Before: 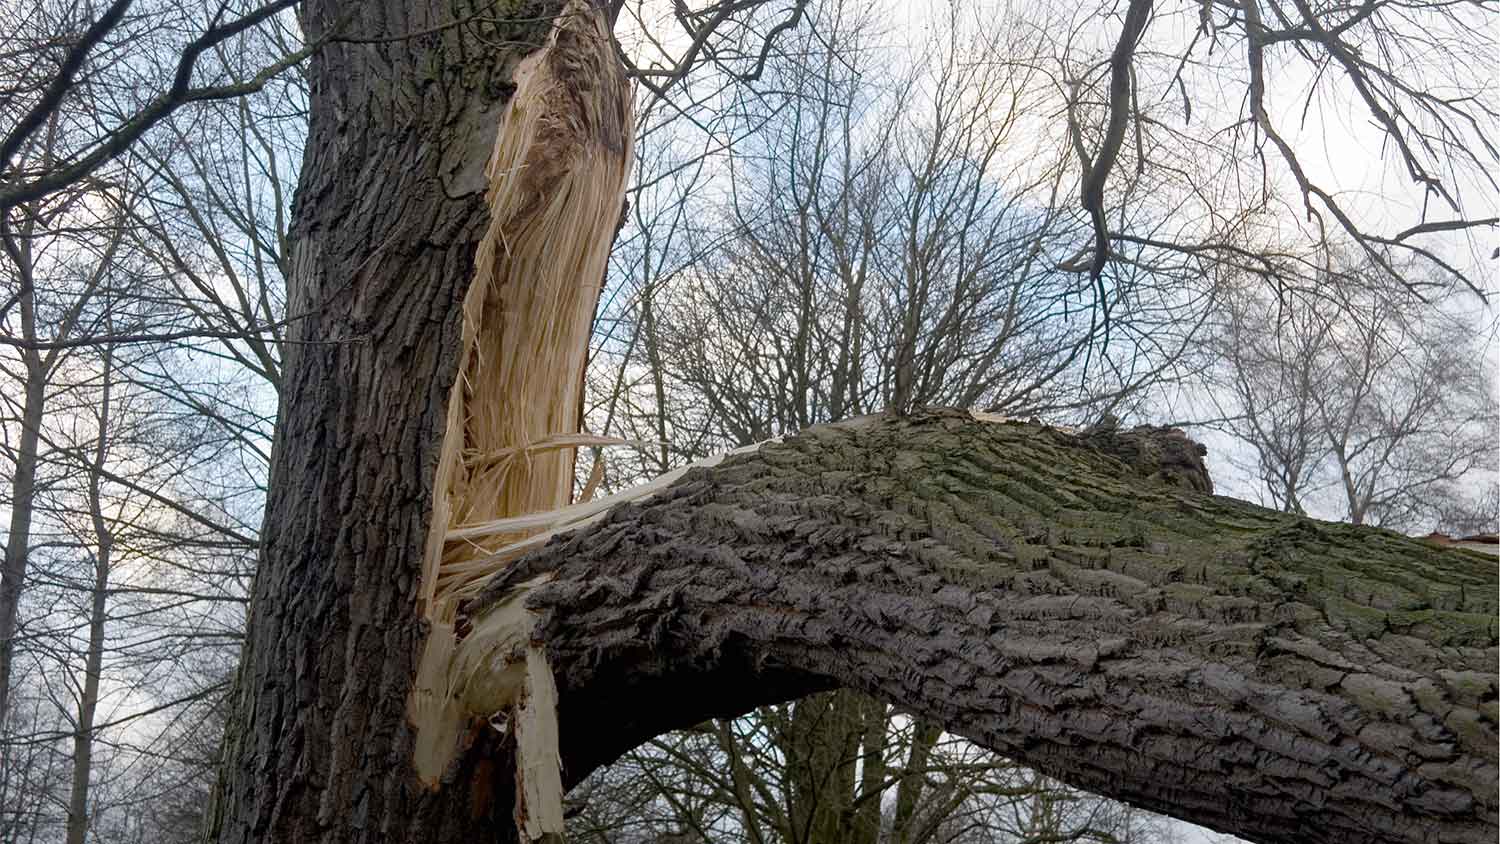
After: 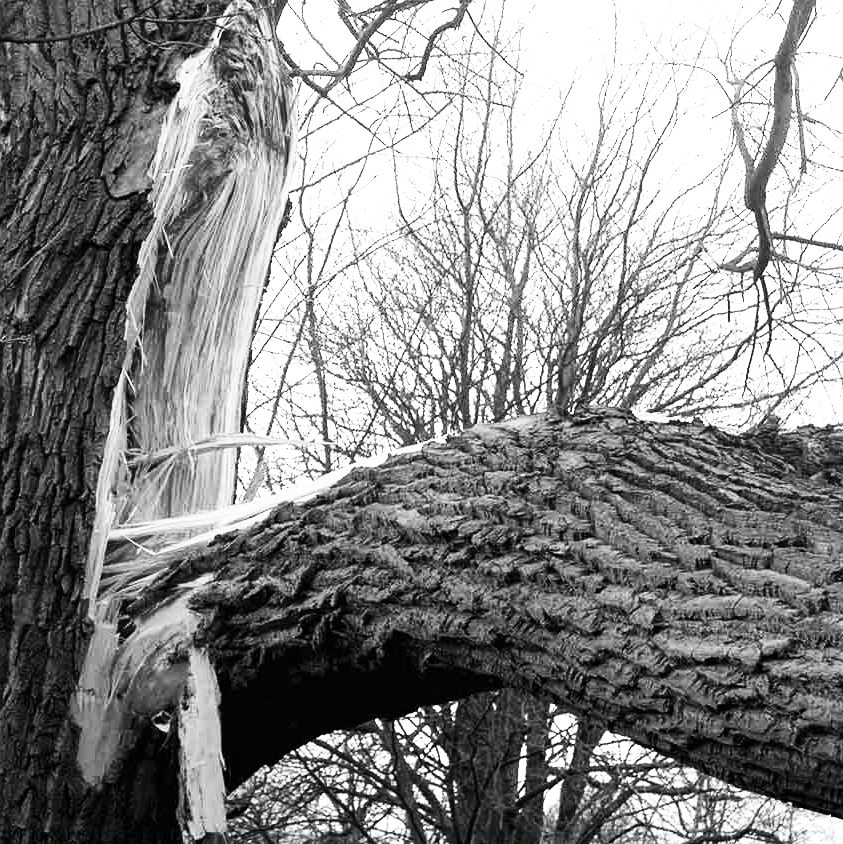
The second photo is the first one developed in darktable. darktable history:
crop and rotate: left 22.516%, right 21.234%
exposure: exposure 1 EV, compensate highlight preservation false
contrast brightness saturation: saturation -1
tone curve: curves: ch0 [(0, 0) (0.187, 0.12) (0.384, 0.363) (0.577, 0.681) (0.735, 0.881) (0.864, 0.959) (1, 0.987)]; ch1 [(0, 0) (0.402, 0.36) (0.476, 0.466) (0.501, 0.501) (0.518, 0.514) (0.564, 0.614) (0.614, 0.664) (0.741, 0.829) (1, 1)]; ch2 [(0, 0) (0.429, 0.387) (0.483, 0.481) (0.503, 0.501) (0.522, 0.533) (0.564, 0.605) (0.615, 0.697) (0.702, 0.774) (1, 0.895)], color space Lab, independent channels
shadows and highlights: shadows -10, white point adjustment 1.5, highlights 10
